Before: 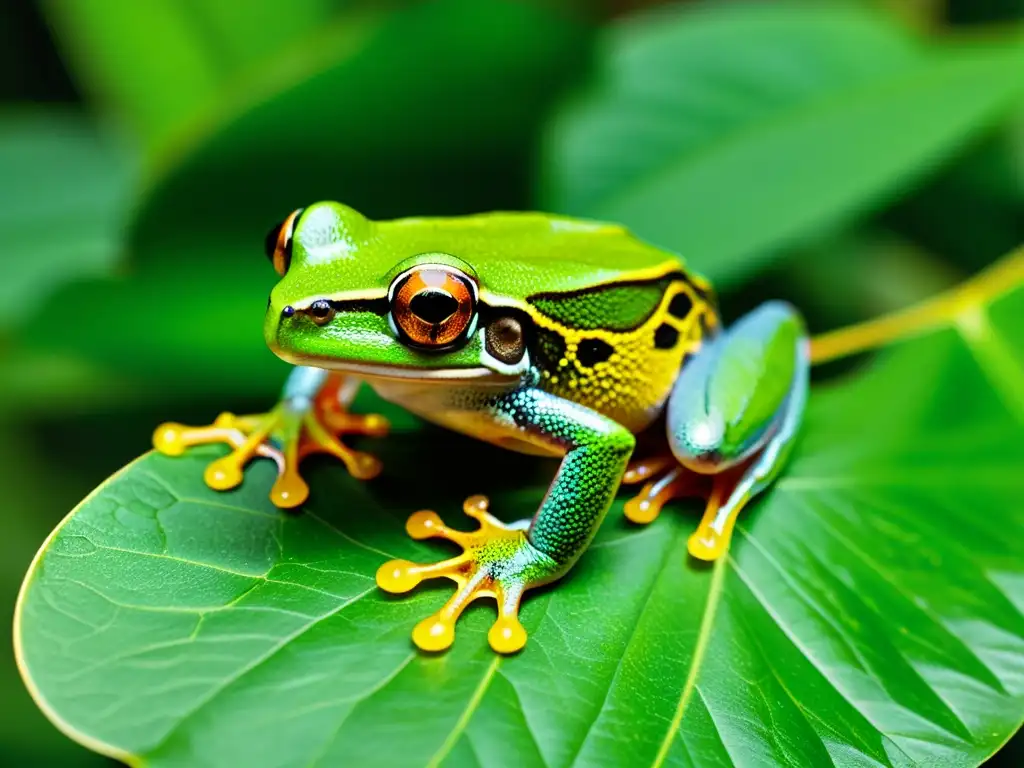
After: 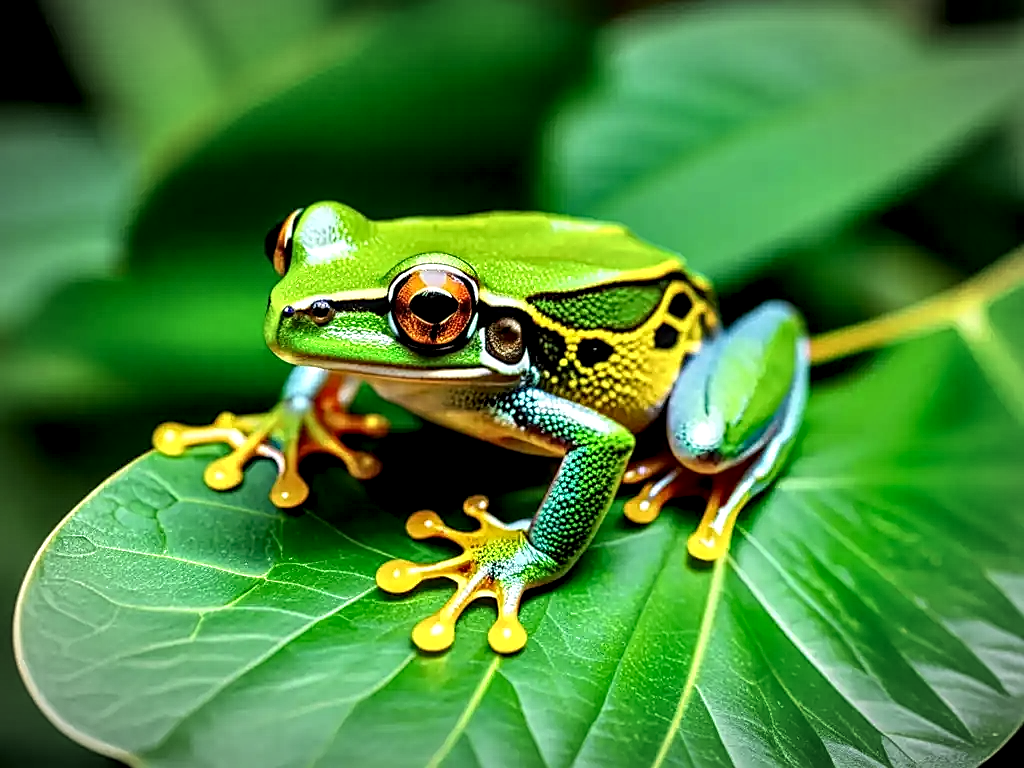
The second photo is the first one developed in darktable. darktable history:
sharpen: on, module defaults
vignetting: automatic ratio true
local contrast: highlights 63%, shadows 53%, detail 168%, midtone range 0.518
